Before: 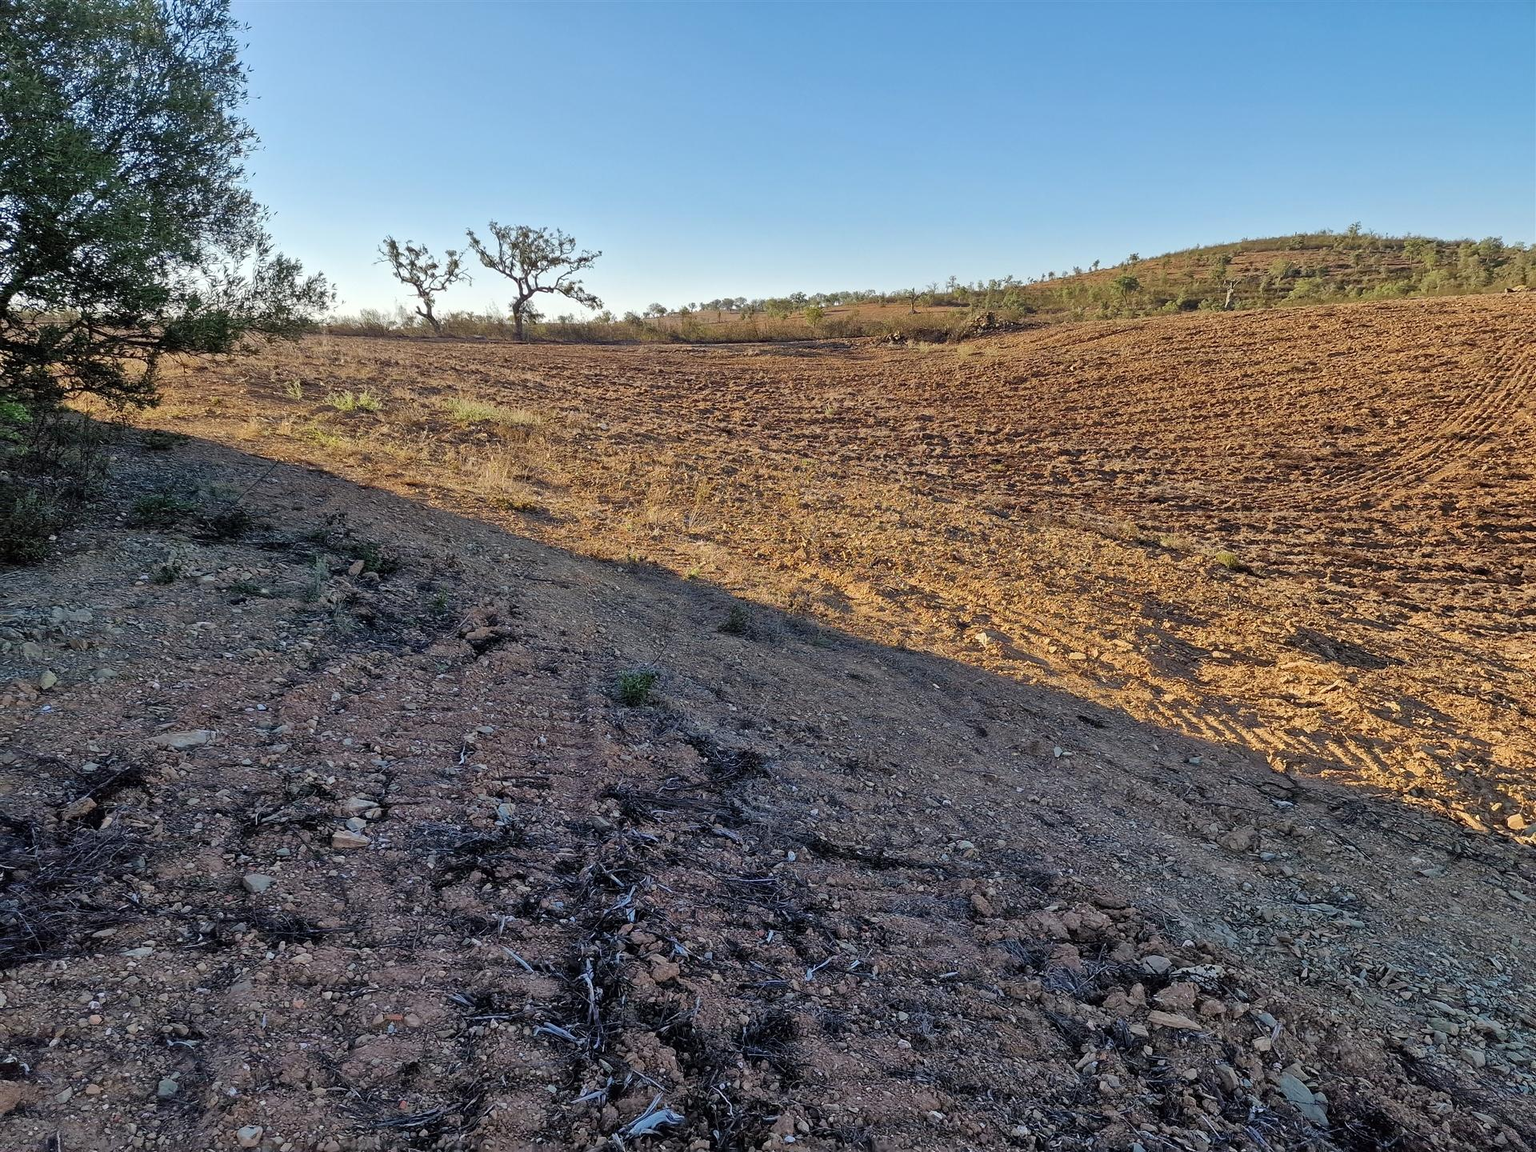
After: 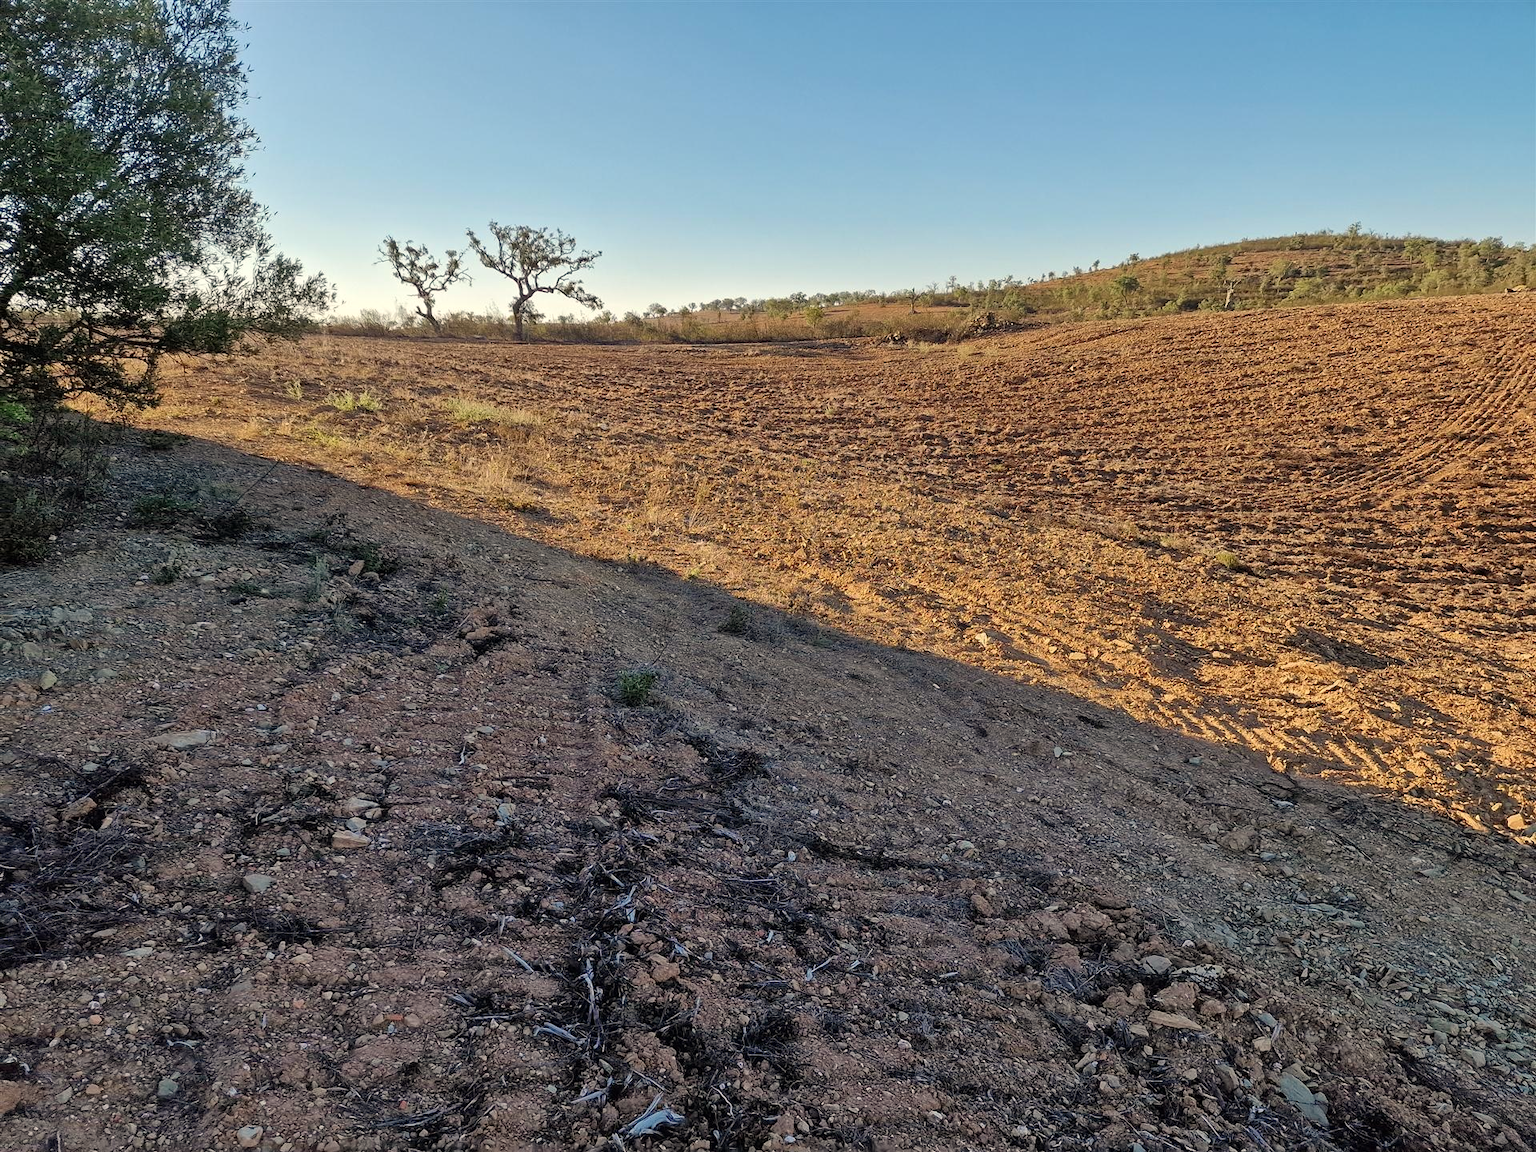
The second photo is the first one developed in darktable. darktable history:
rotate and perspective: crop left 0, crop top 0
white balance: red 1.045, blue 0.932
